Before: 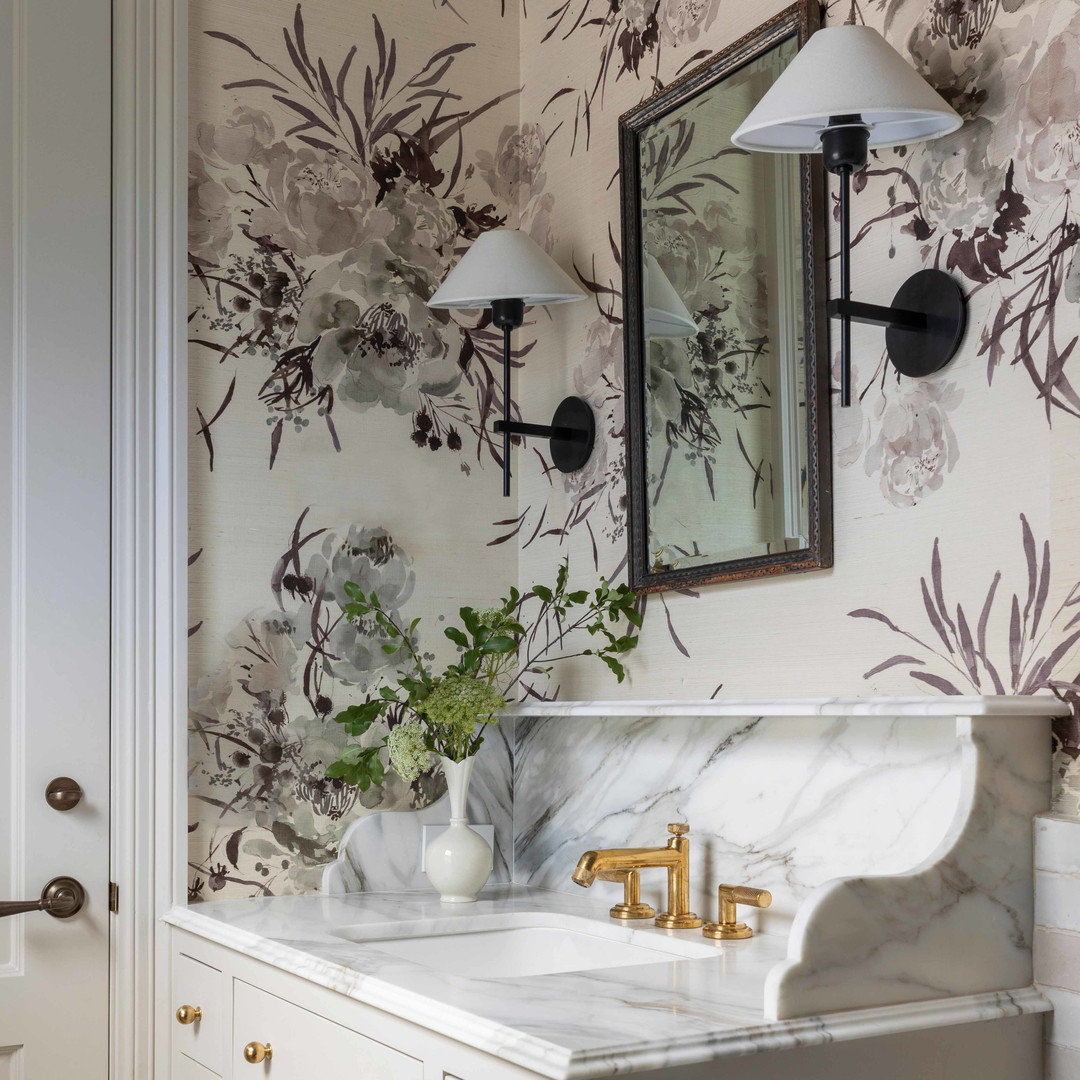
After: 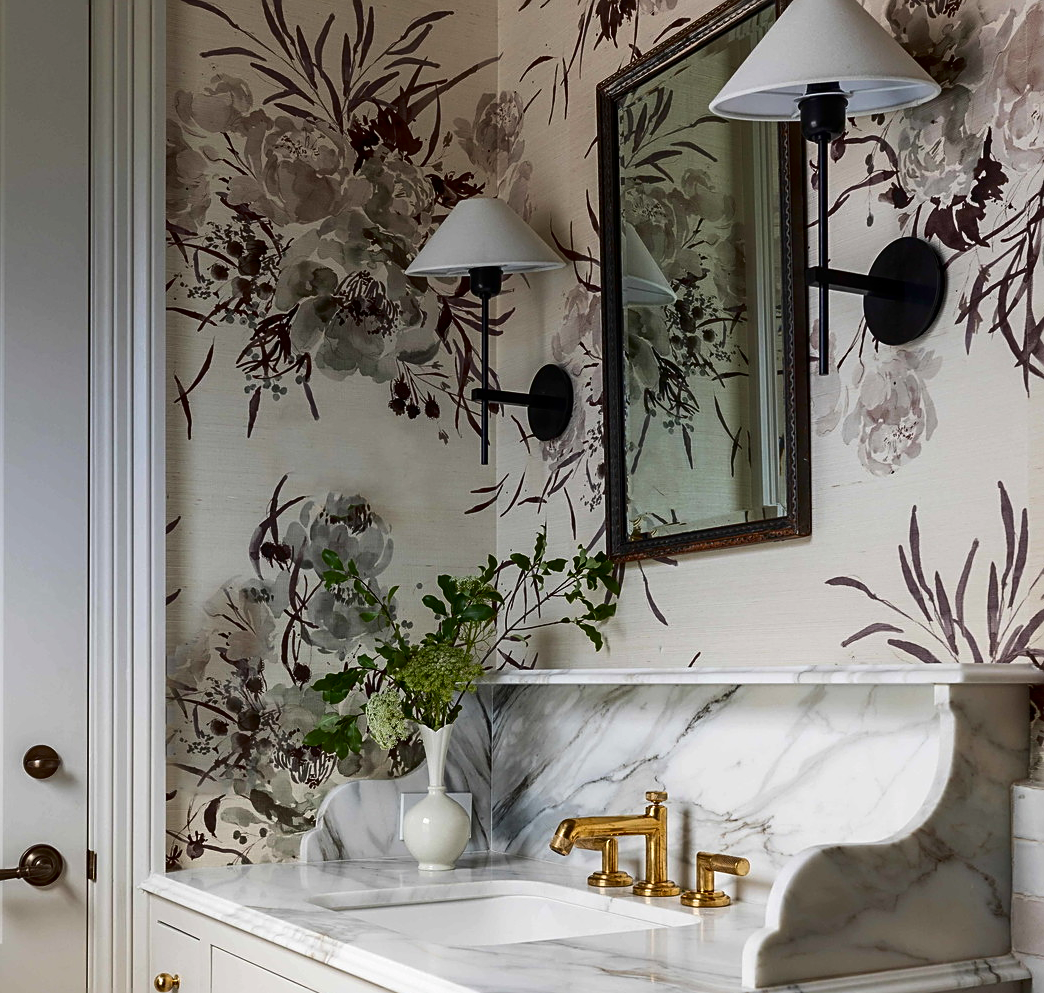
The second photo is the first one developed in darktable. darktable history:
contrast brightness saturation: contrast 0.134, brightness -0.241, saturation 0.142
sharpen: on, module defaults
crop: left 2.114%, top 2.99%, right 1.182%, bottom 4.974%
